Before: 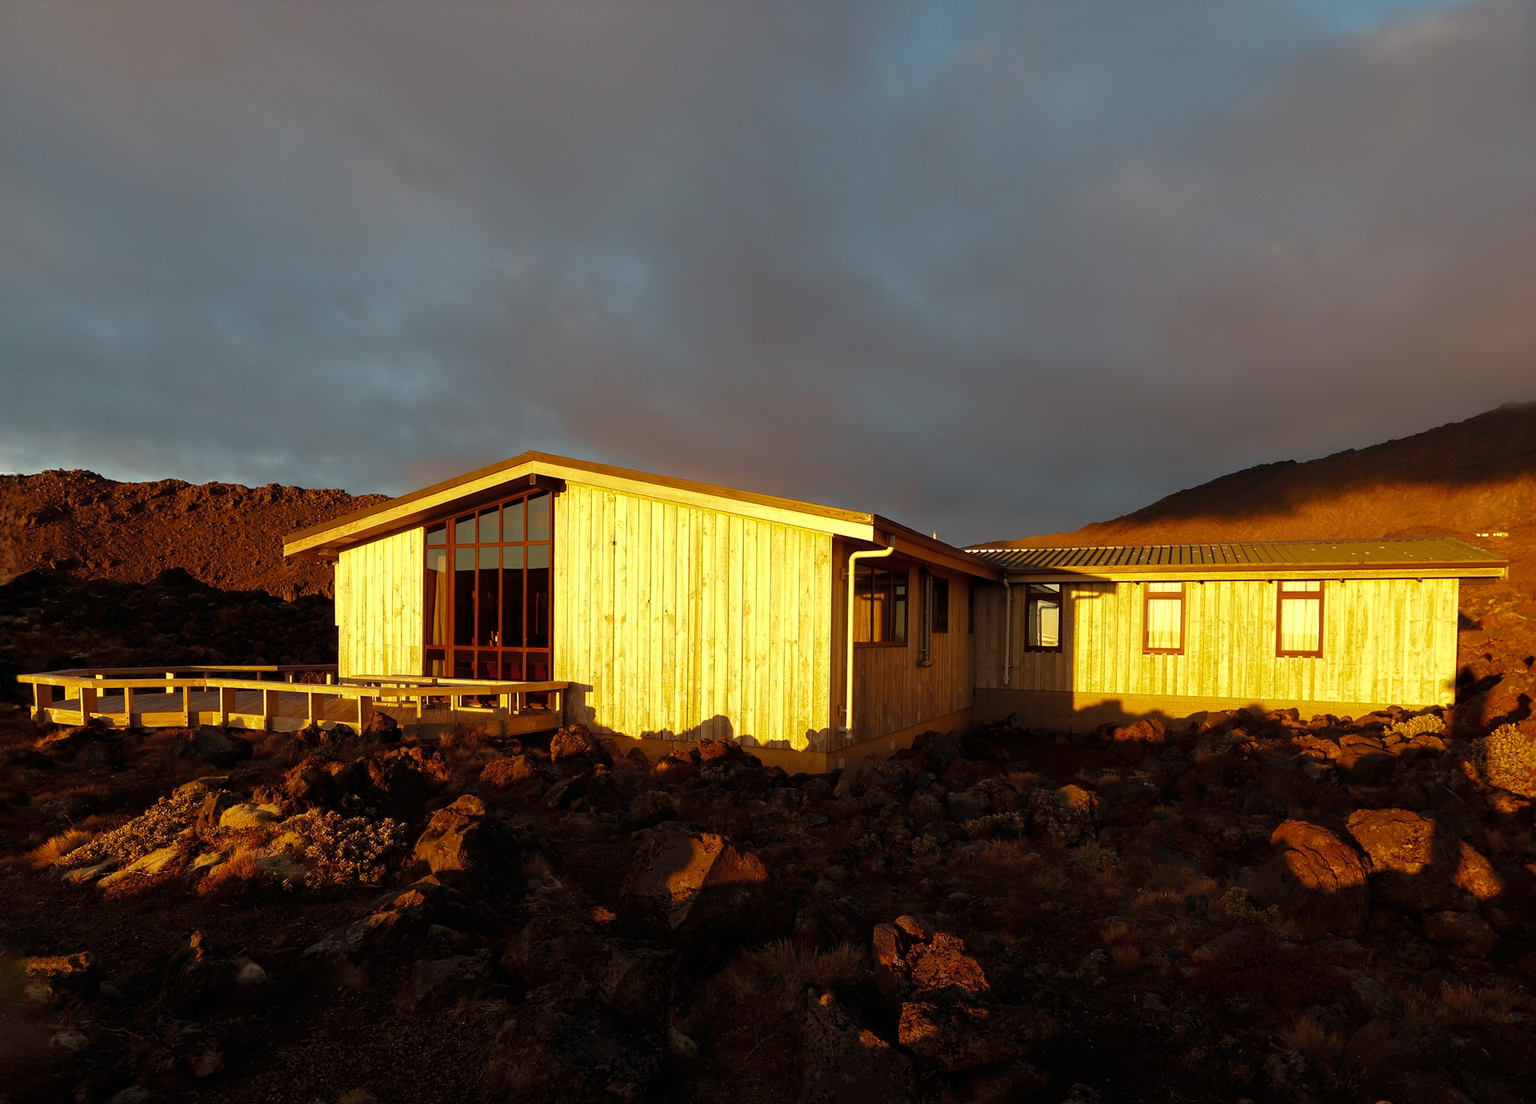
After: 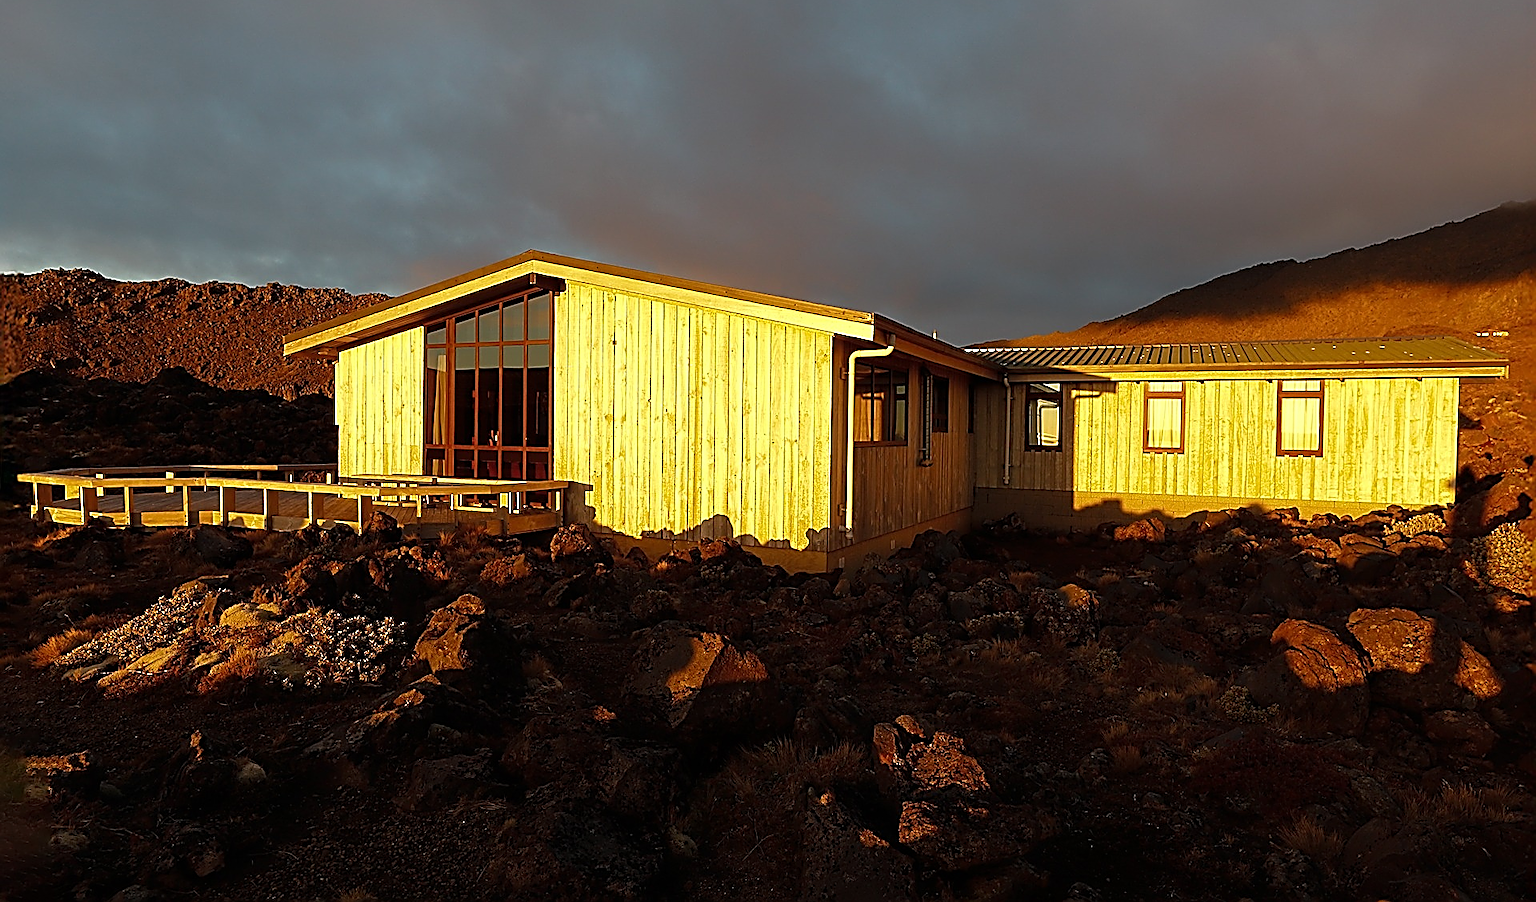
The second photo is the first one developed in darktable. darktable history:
sharpen: amount 1.872
crop and rotate: top 18.254%
